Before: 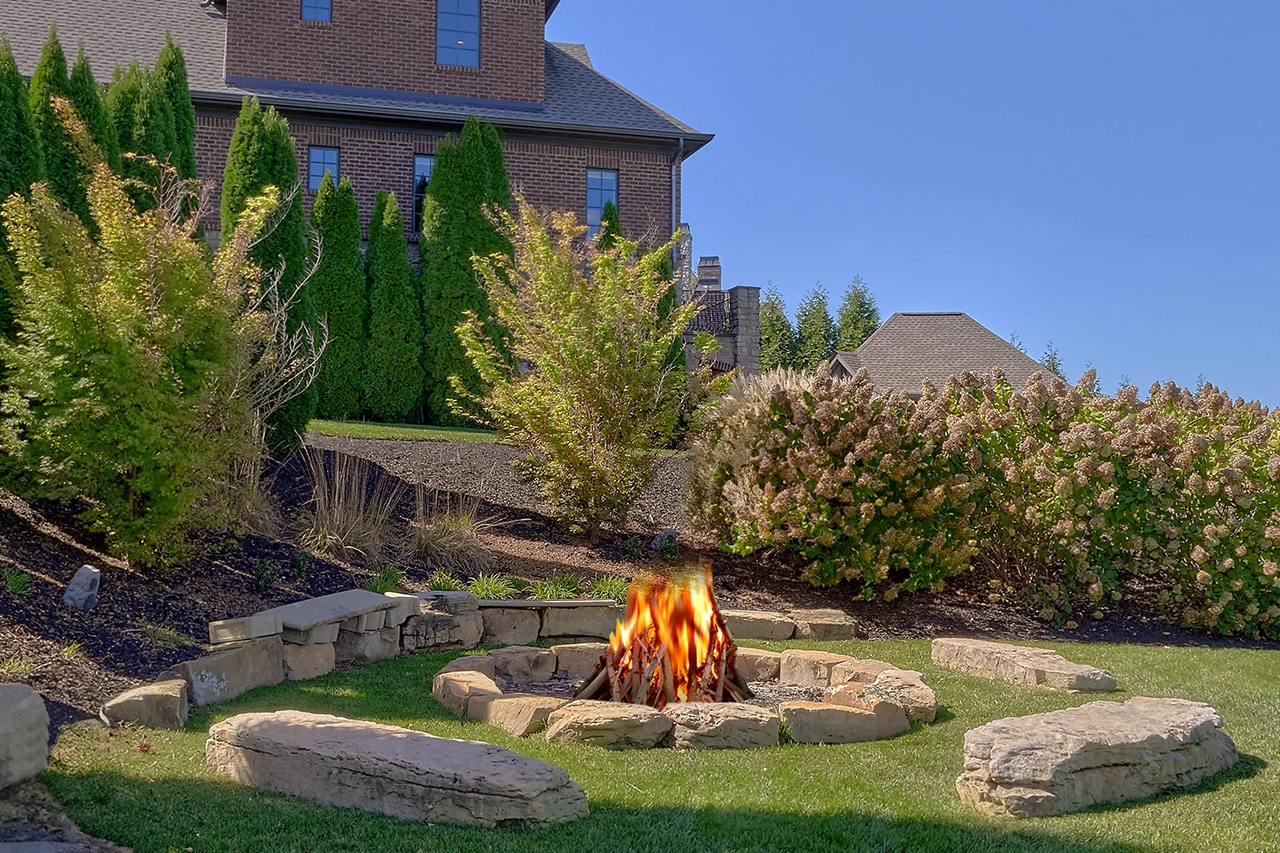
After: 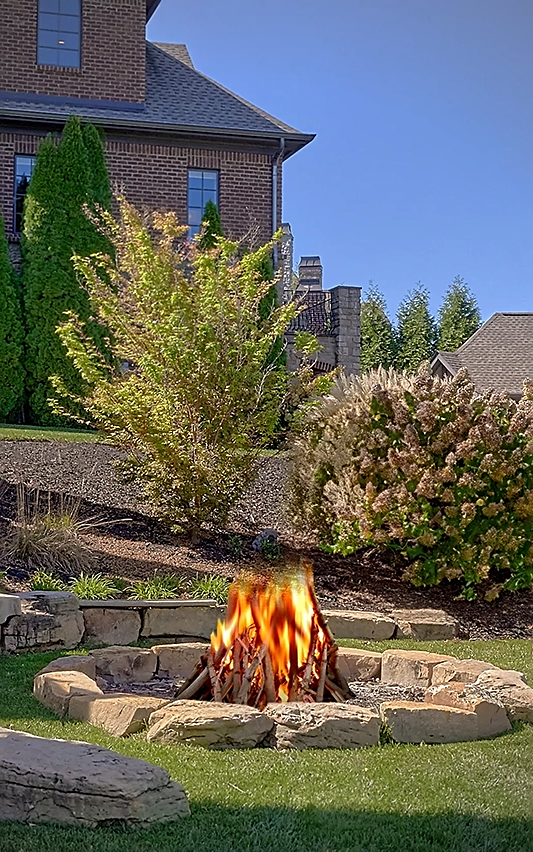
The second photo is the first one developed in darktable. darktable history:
crop: left 31.229%, right 27.105%
sharpen: on, module defaults
white balance: red 1, blue 1
vignetting: fall-off radius 60.92%
